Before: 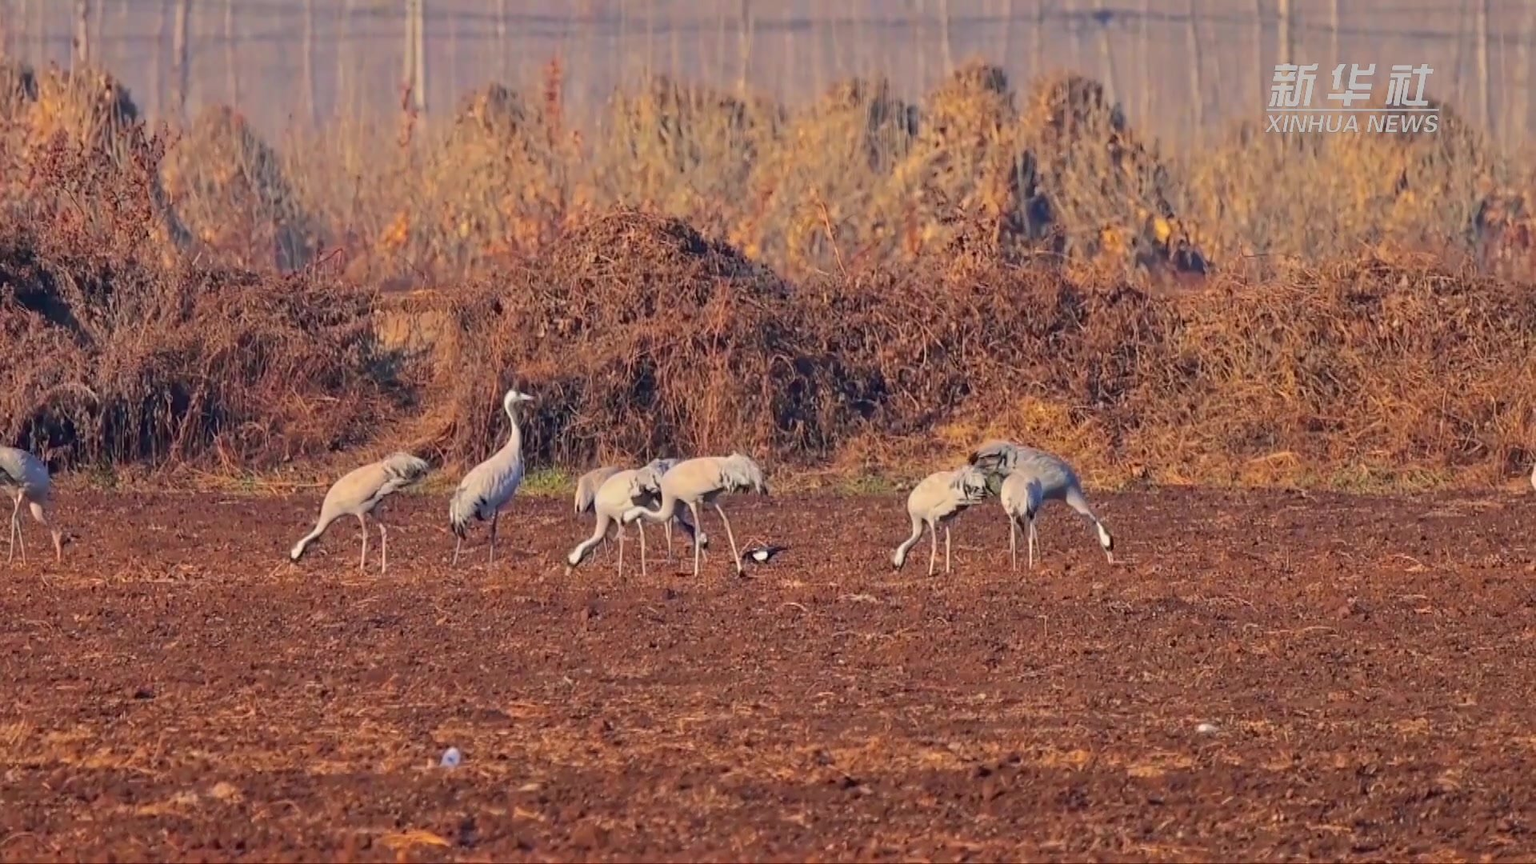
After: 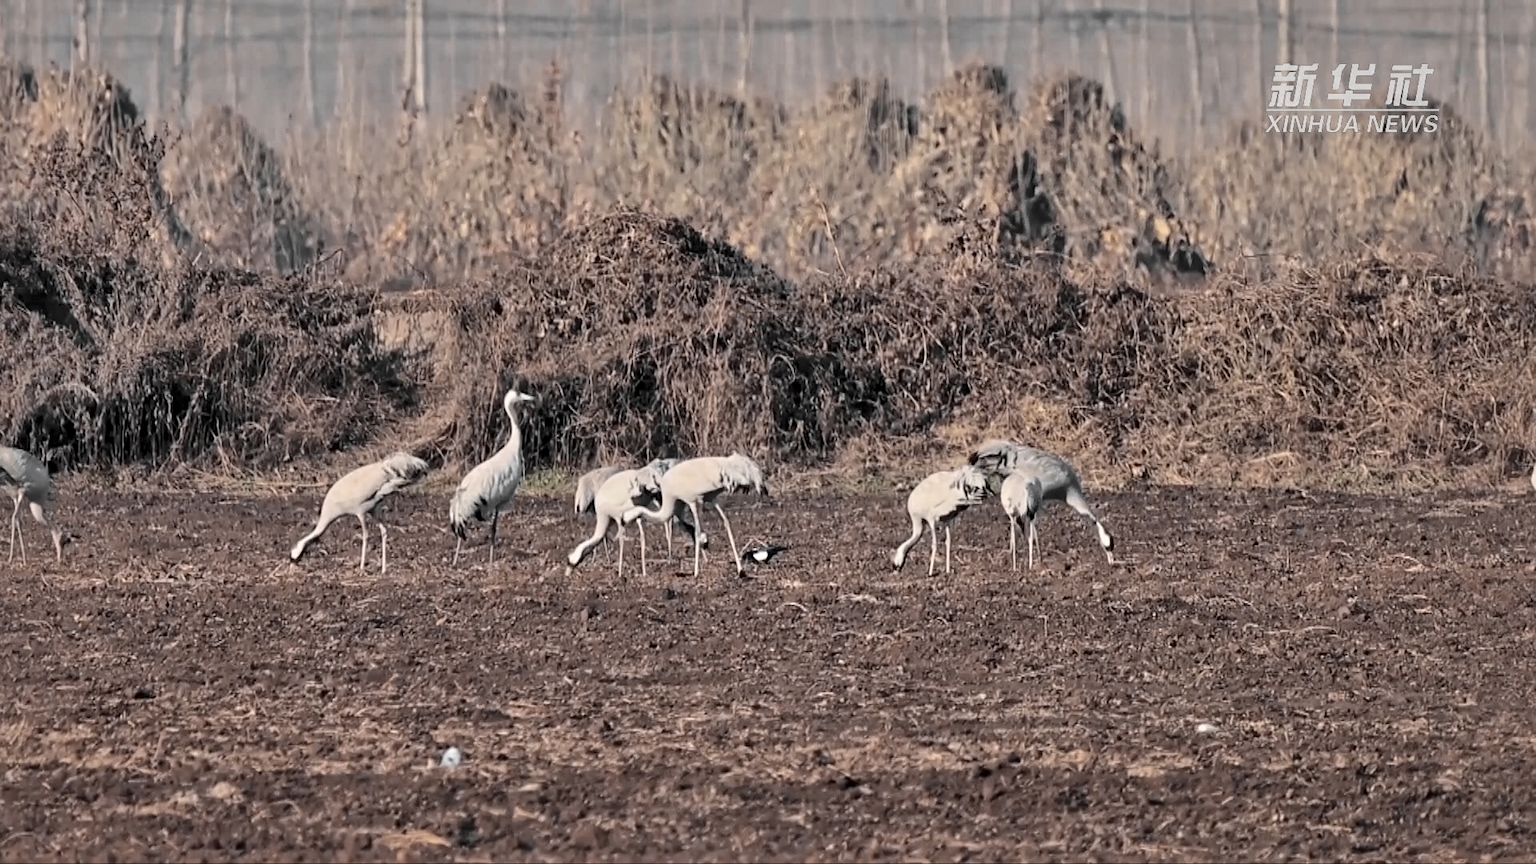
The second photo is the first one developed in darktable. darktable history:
color zones: curves: ch0 [(0, 0.613) (0.01, 0.613) (0.245, 0.448) (0.498, 0.529) (0.642, 0.665) (0.879, 0.777) (0.99, 0.613)]; ch1 [(0, 0.035) (0.121, 0.189) (0.259, 0.197) (0.415, 0.061) (0.589, 0.022) (0.732, 0.022) (0.857, 0.026) (0.991, 0.053)]
local contrast: mode bilateral grid, contrast 99, coarseness 99, detail 165%, midtone range 0.2
